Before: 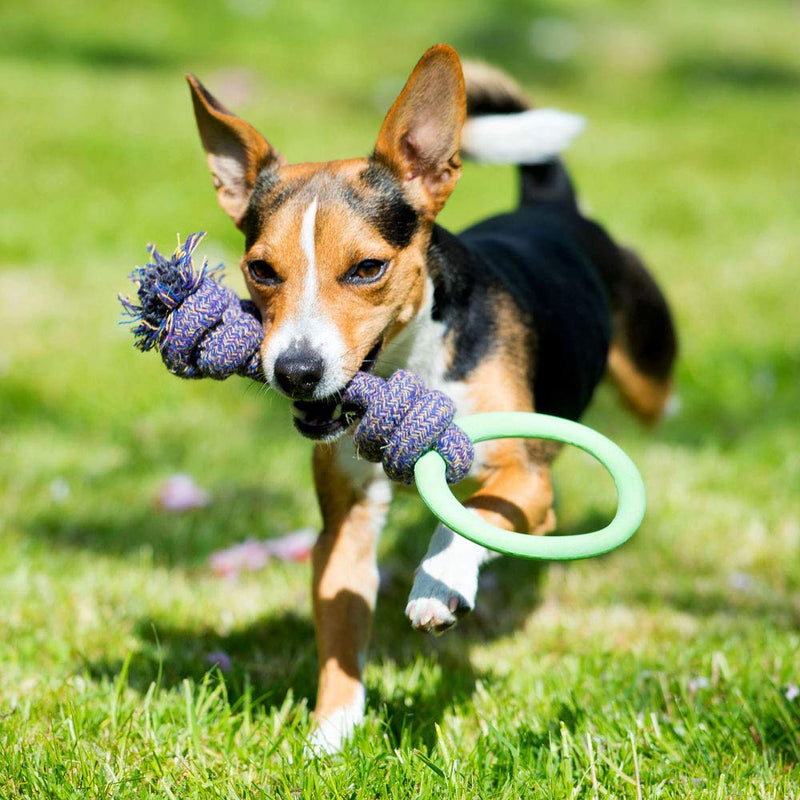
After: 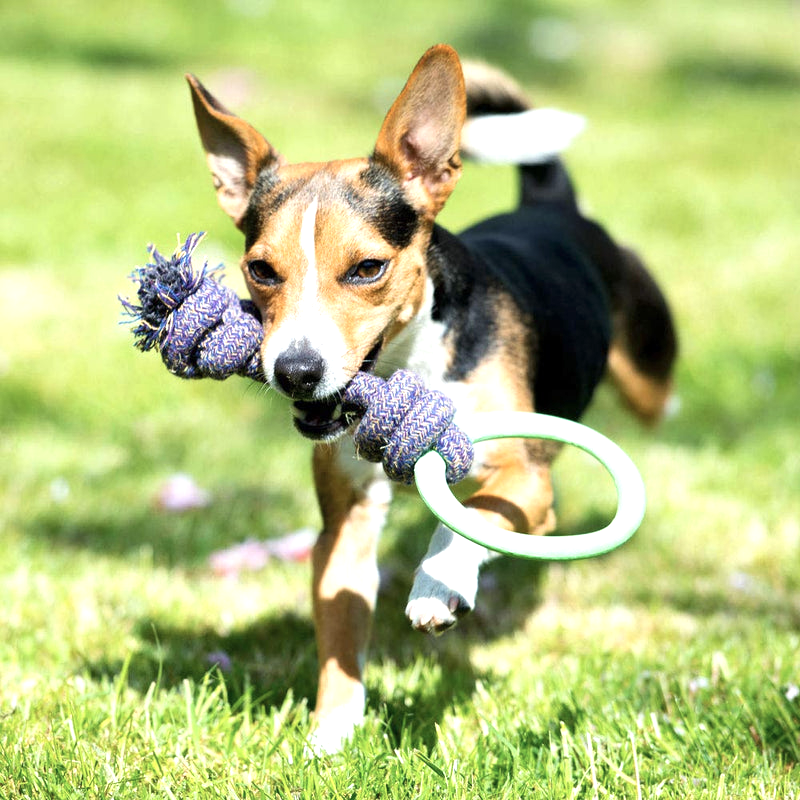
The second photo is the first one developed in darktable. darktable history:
contrast brightness saturation: contrast 0.06, brightness -0.01, saturation -0.23
exposure: exposure 0.669 EV, compensate highlight preservation false
